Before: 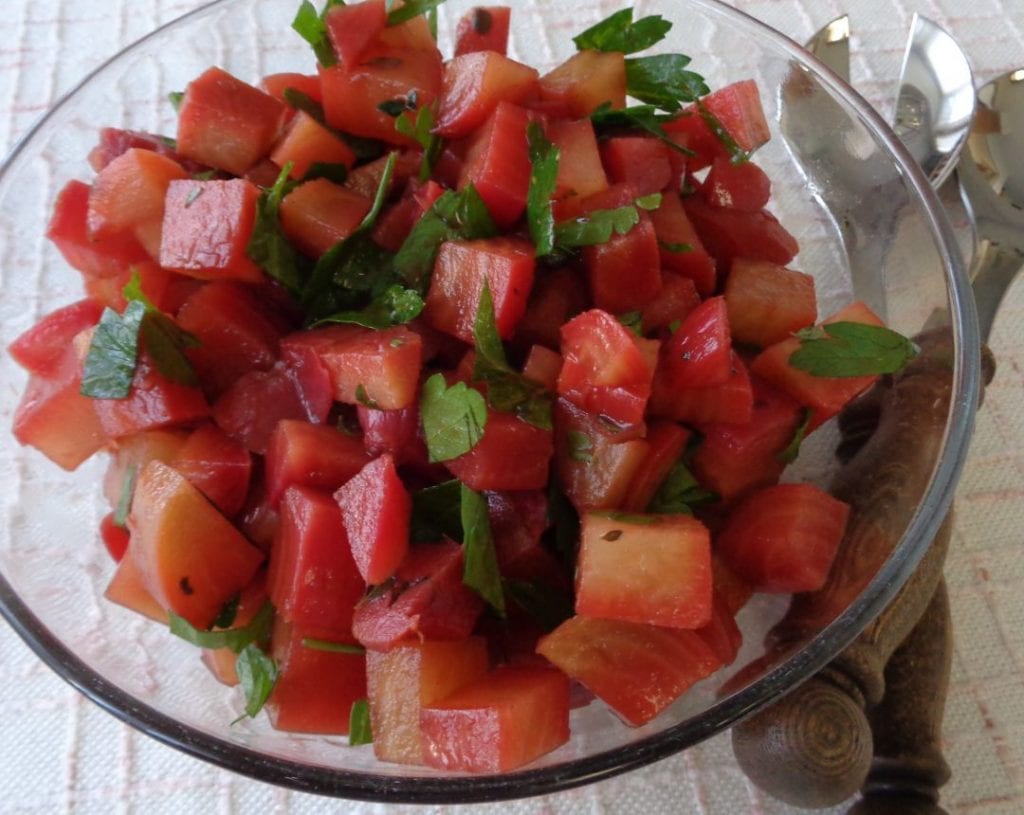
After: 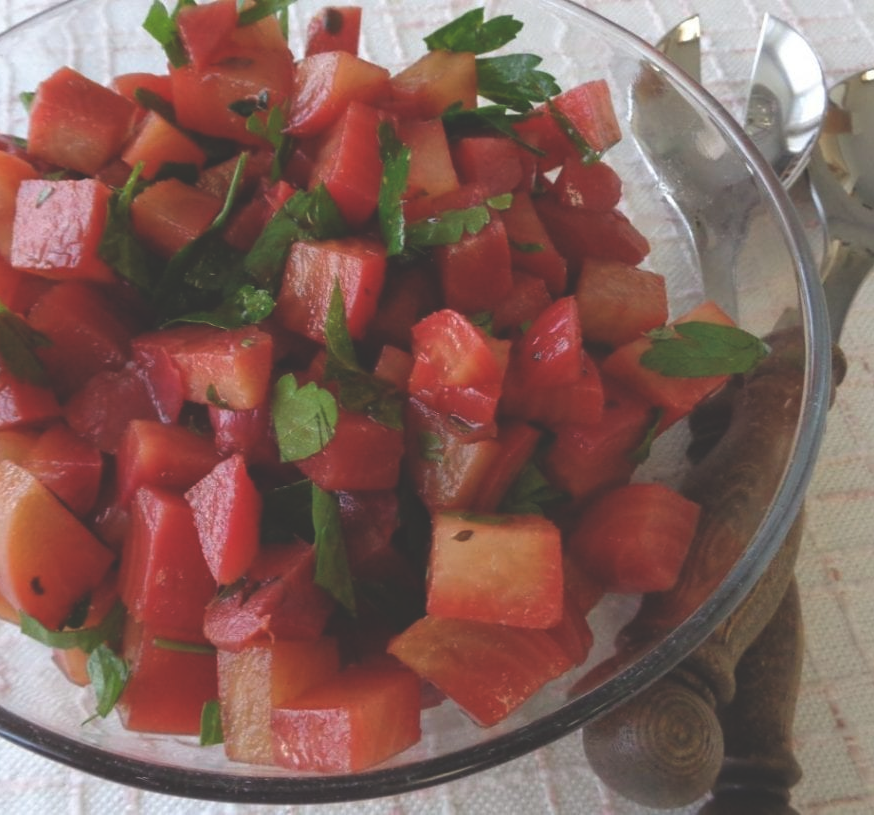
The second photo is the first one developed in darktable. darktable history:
white balance: emerald 1
crop and rotate: left 14.584%
exposure: black level correction -0.03, compensate highlight preservation false
